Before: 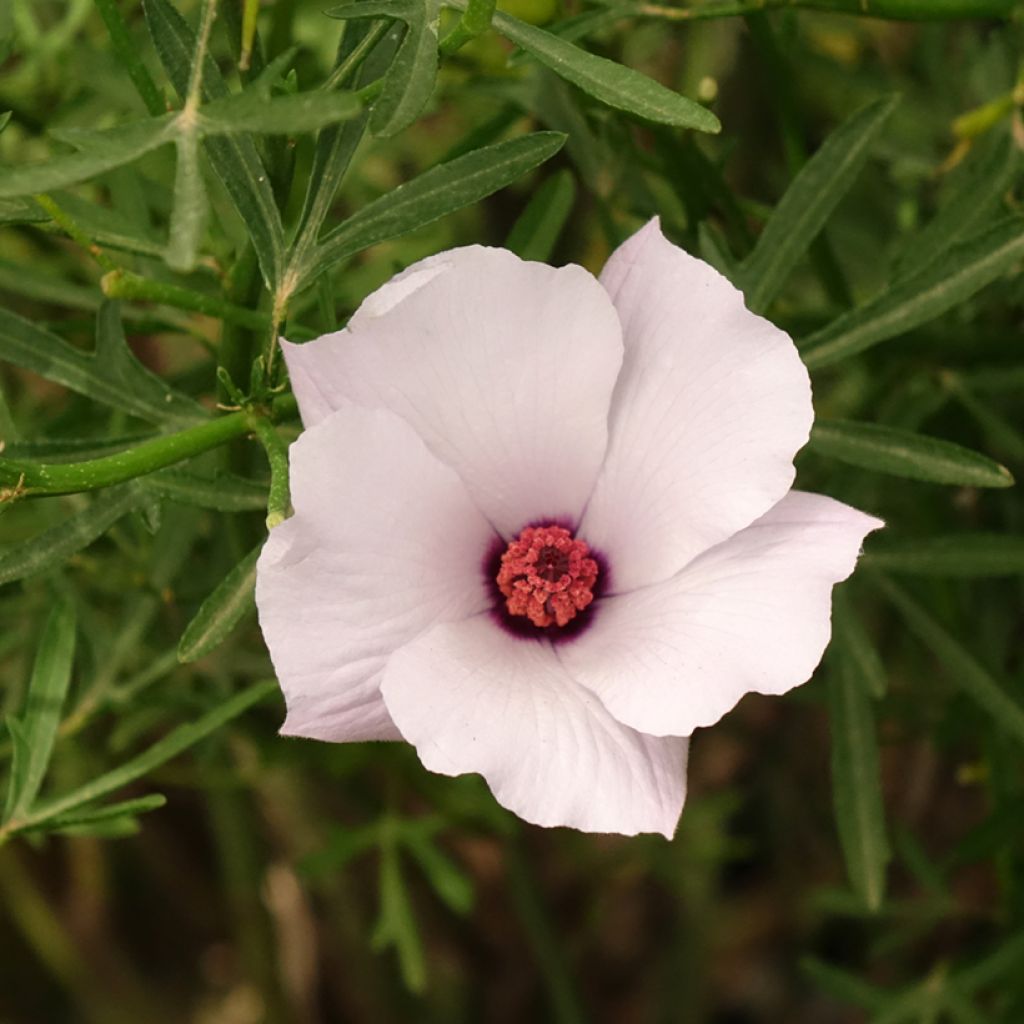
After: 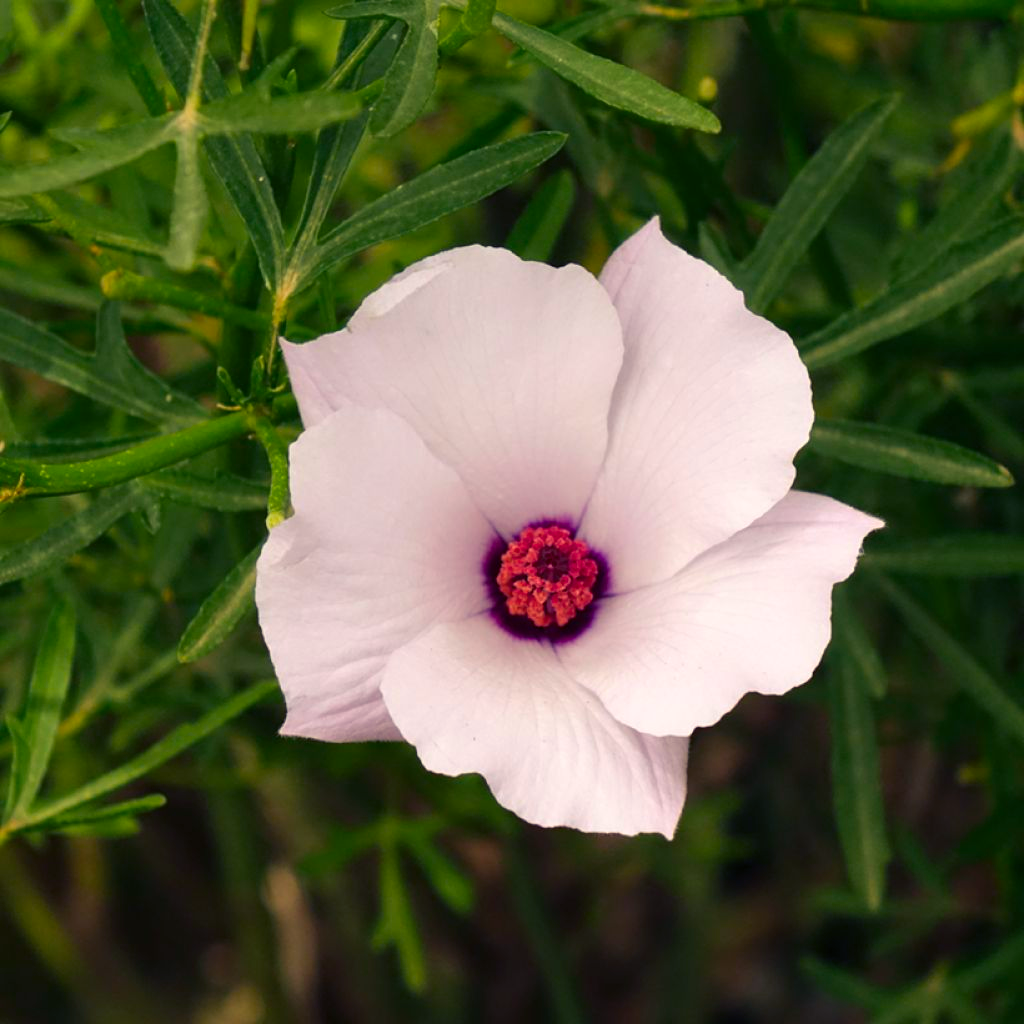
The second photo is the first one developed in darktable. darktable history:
color balance rgb: shadows lift › luminance -28.465%, shadows lift › chroma 15.045%, shadows lift › hue 269.55°, perceptual saturation grading › global saturation 29.518%, global vibrance 20%
